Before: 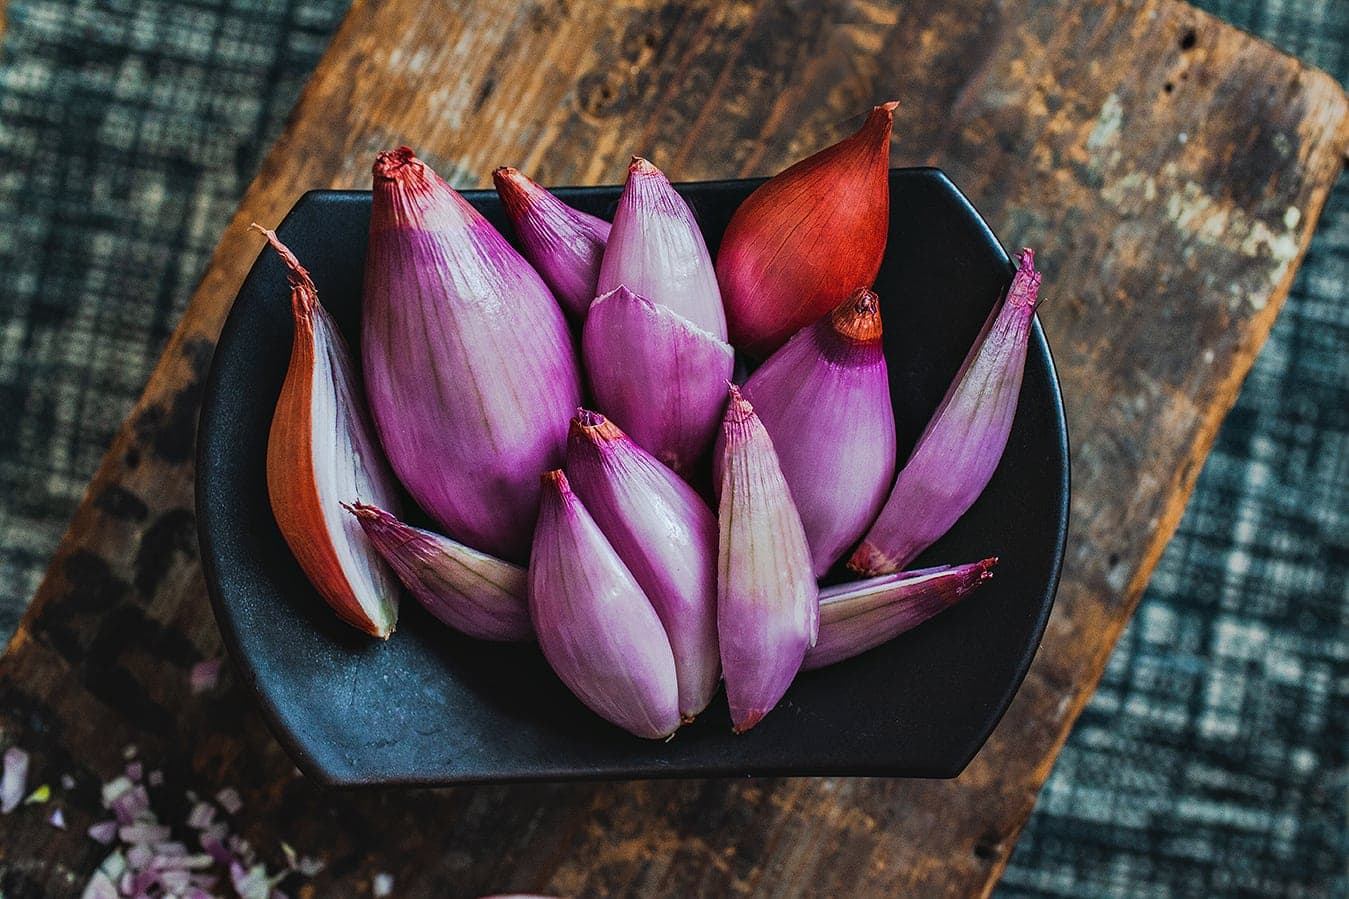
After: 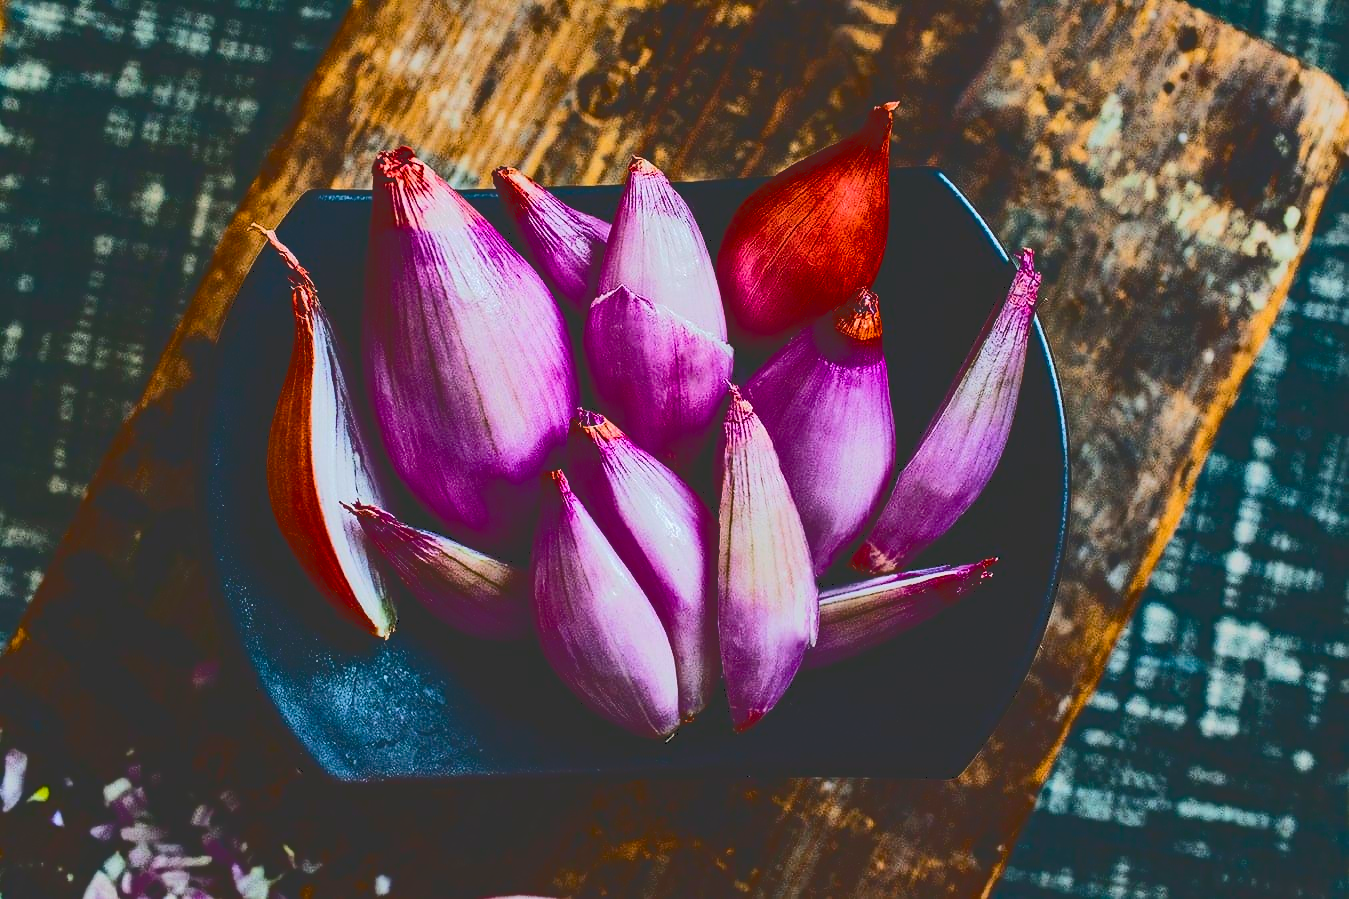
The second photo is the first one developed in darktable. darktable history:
contrast brightness saturation: contrast 0.218
tone curve: curves: ch0 [(0, 0) (0.003, 0.198) (0.011, 0.198) (0.025, 0.198) (0.044, 0.198) (0.069, 0.201) (0.1, 0.202) (0.136, 0.207) (0.177, 0.212) (0.224, 0.222) (0.277, 0.27) (0.335, 0.332) (0.399, 0.422) (0.468, 0.542) (0.543, 0.626) (0.623, 0.698) (0.709, 0.764) (0.801, 0.82) (0.898, 0.863) (1, 1)], color space Lab, independent channels, preserve colors none
color balance rgb: perceptual saturation grading › global saturation 40.548%, global vibrance 9.756%
